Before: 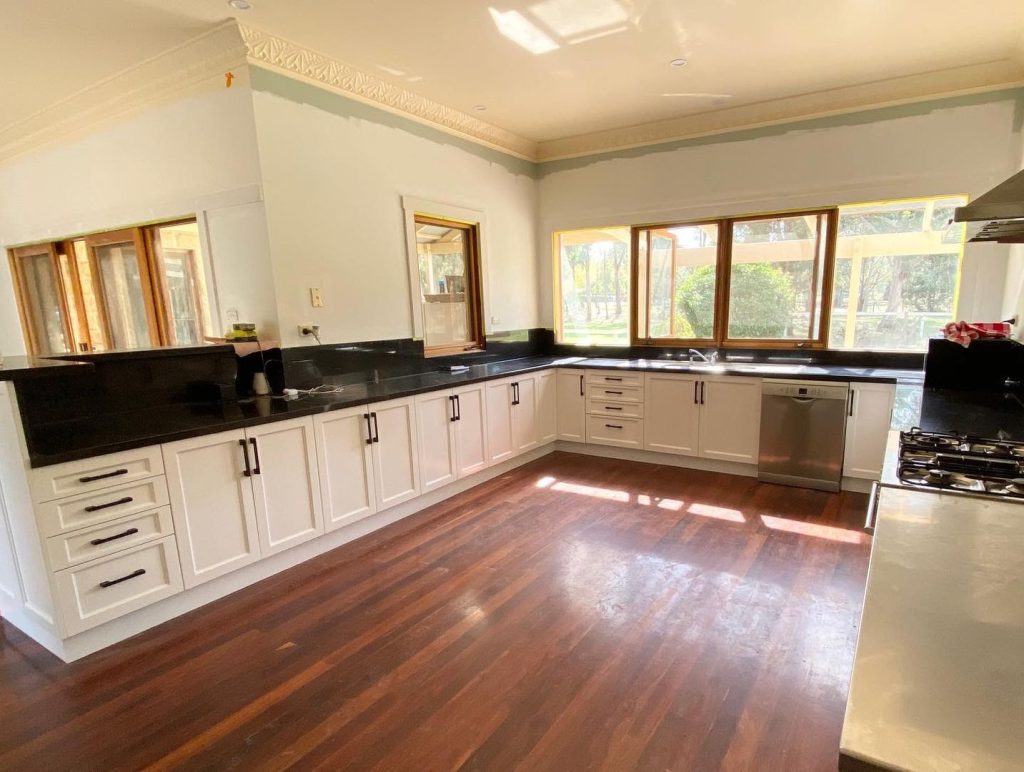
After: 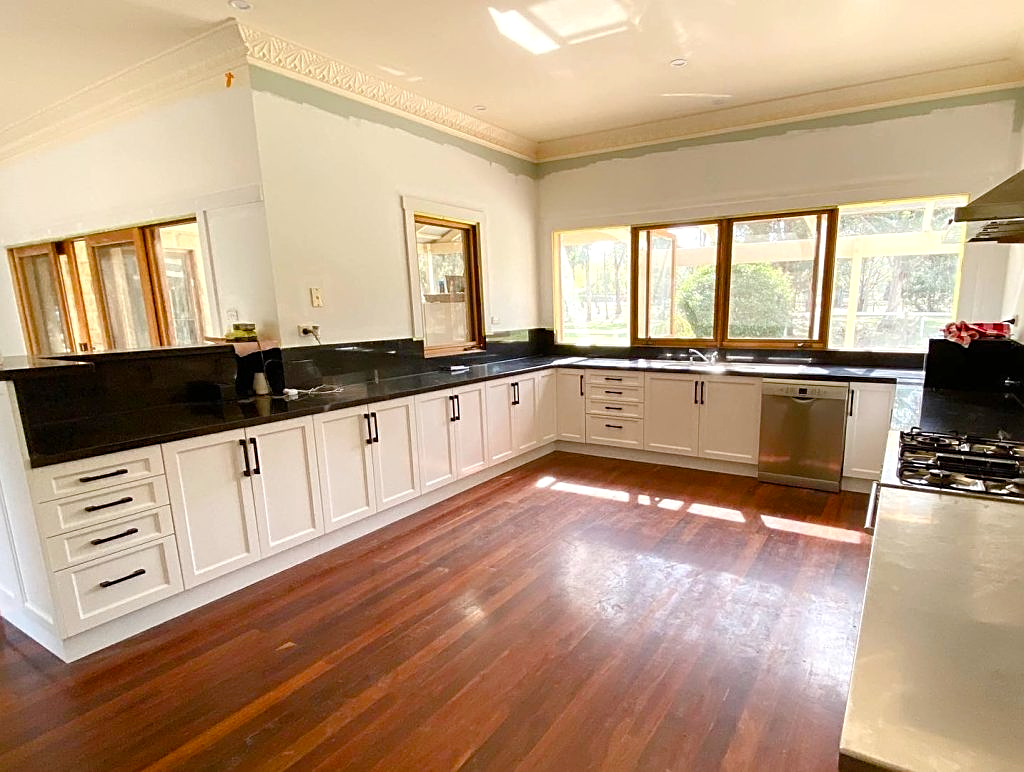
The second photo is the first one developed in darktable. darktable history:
exposure: exposure 0.217 EV, compensate highlight preservation false
sharpen: on, module defaults
color balance rgb: perceptual saturation grading › global saturation 20%, perceptual saturation grading › highlights -25%, perceptual saturation grading › shadows 50%, global vibrance -25%
